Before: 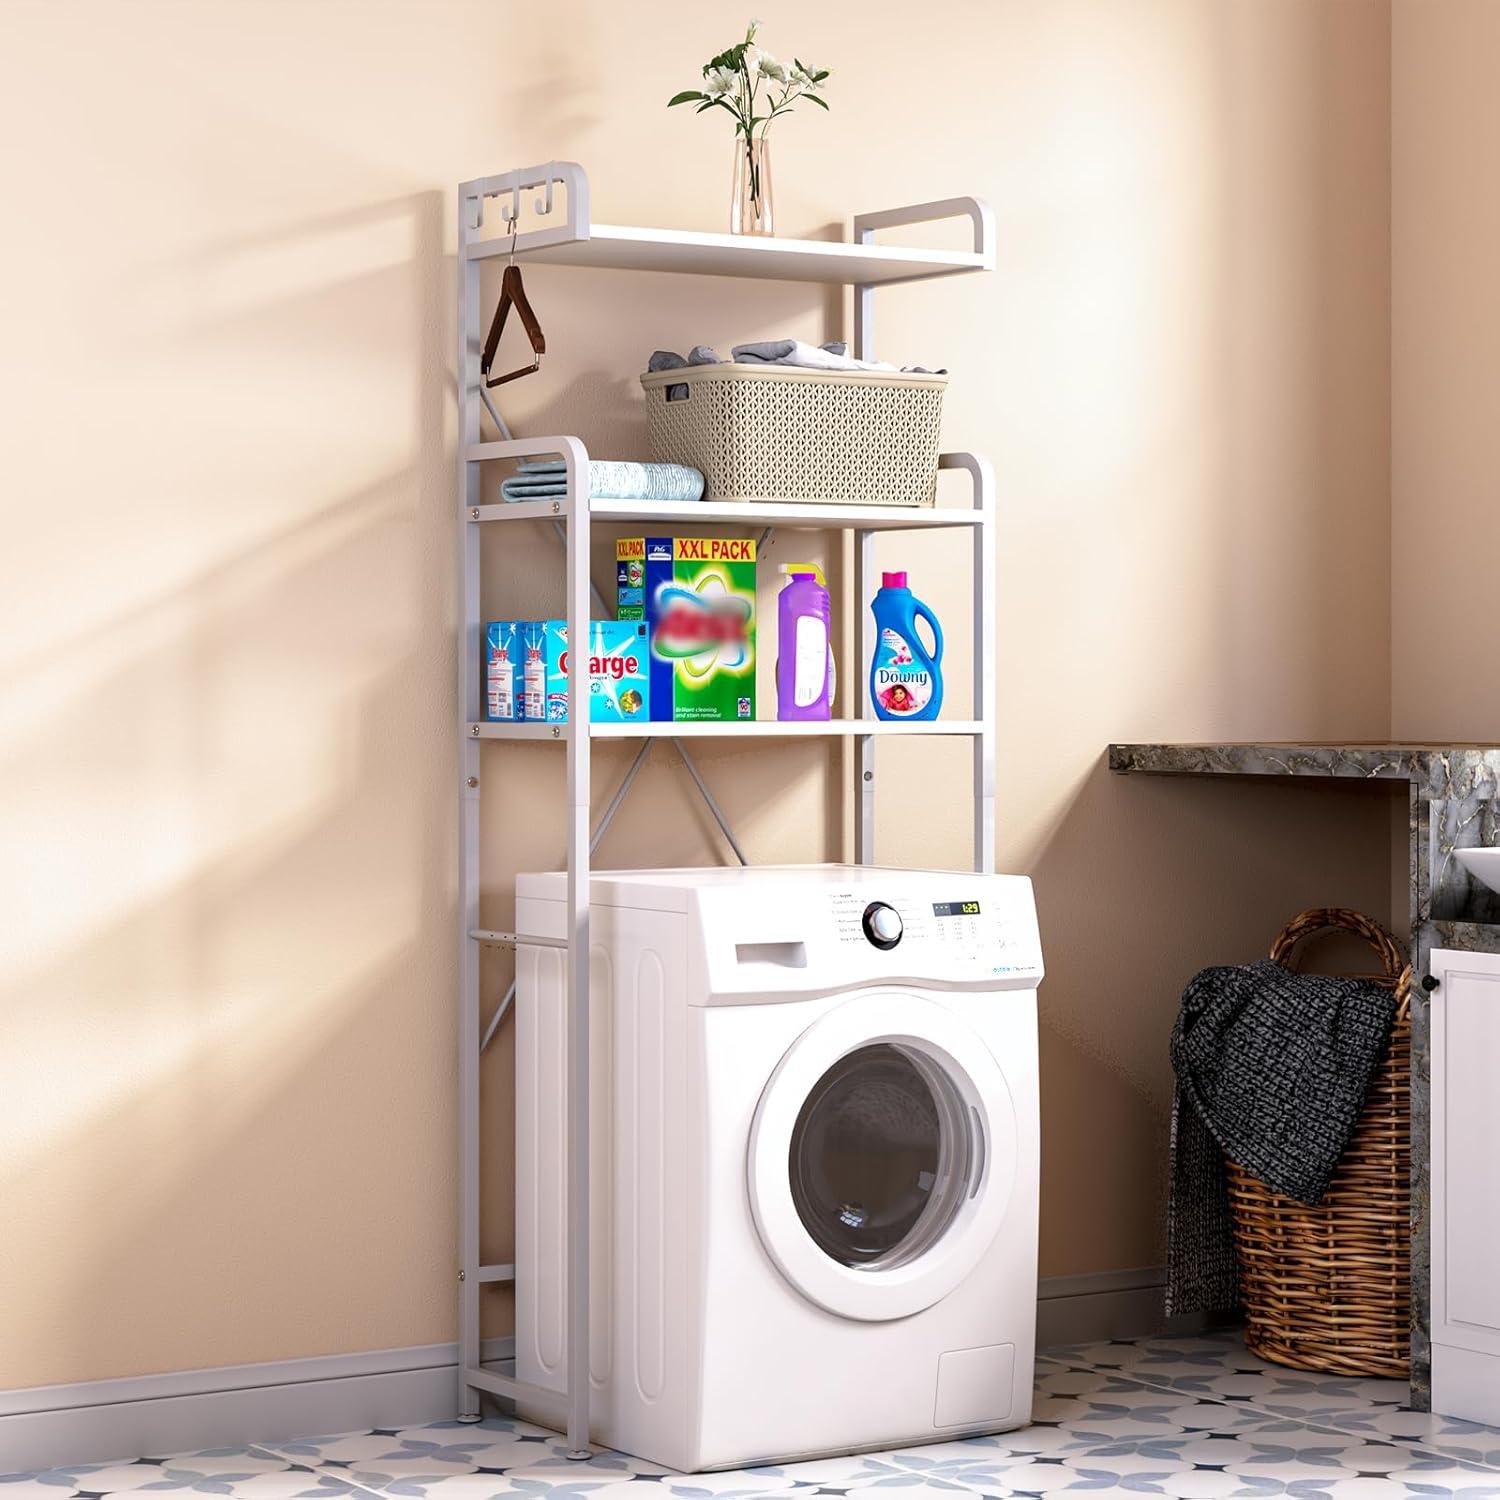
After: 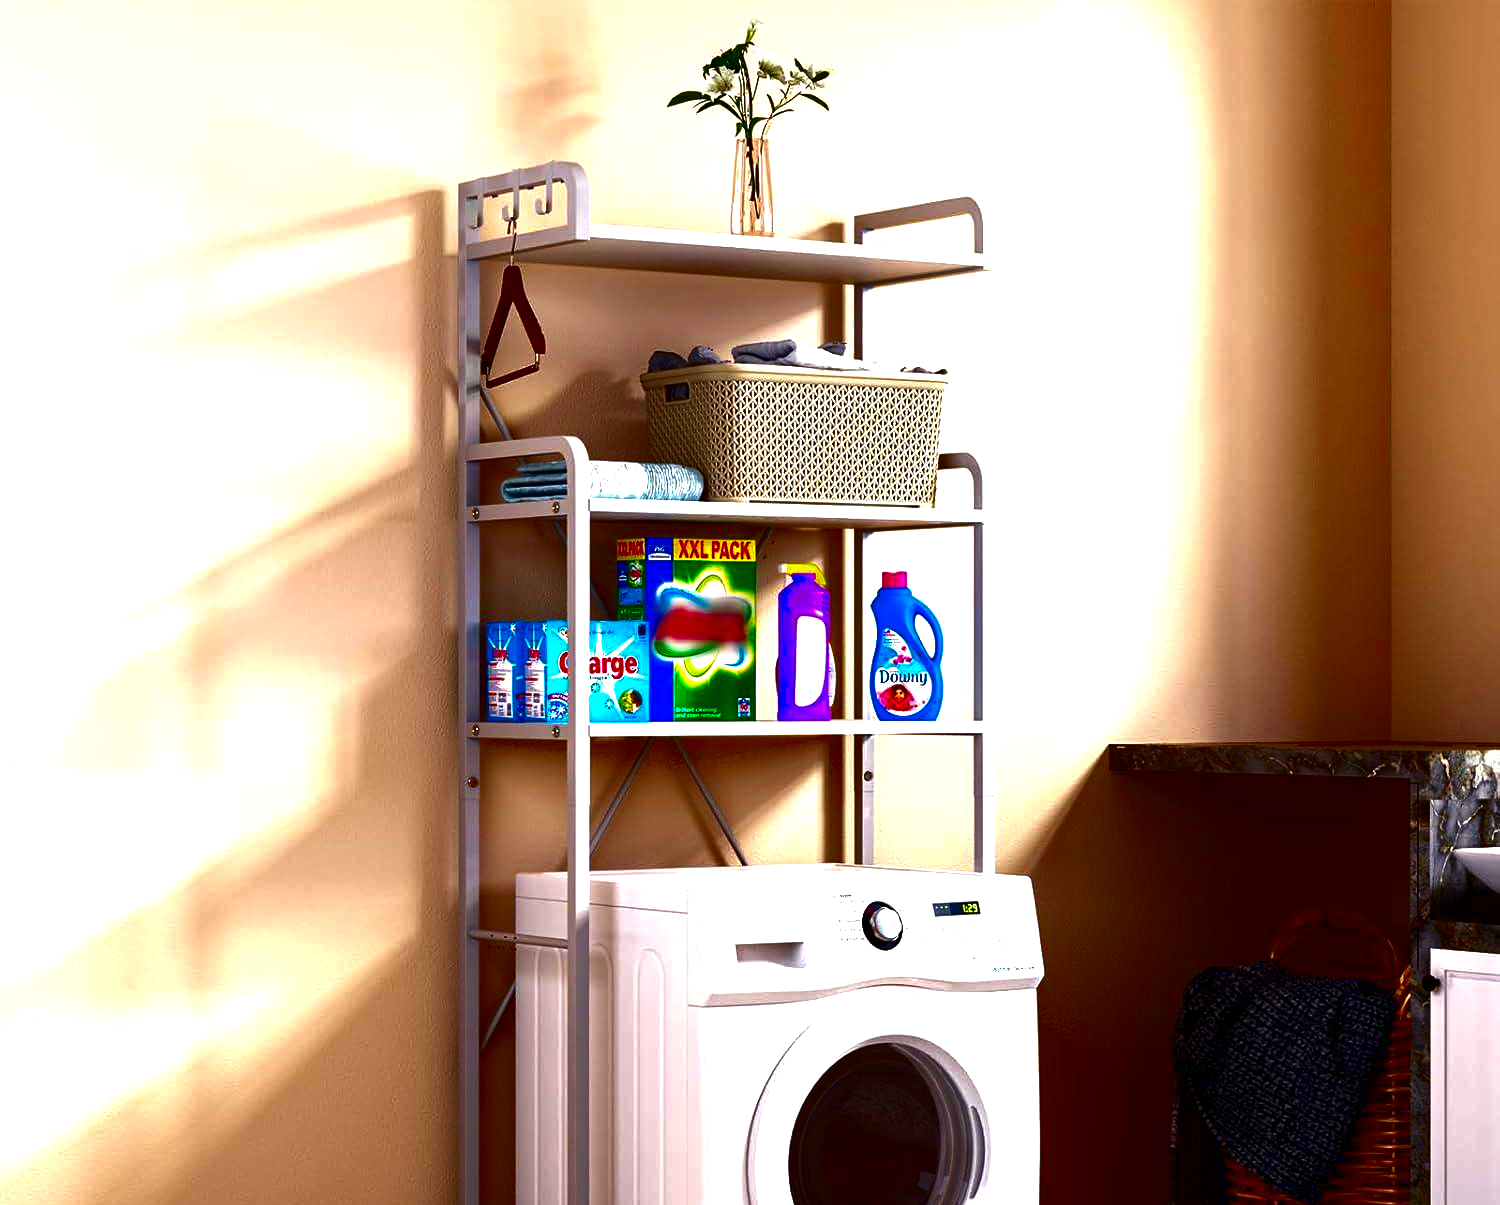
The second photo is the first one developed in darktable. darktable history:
contrast brightness saturation: brightness -0.985, saturation 0.982
crop: bottom 19.66%
exposure: black level correction 0.001, exposure 0.499 EV, compensate highlight preservation false
